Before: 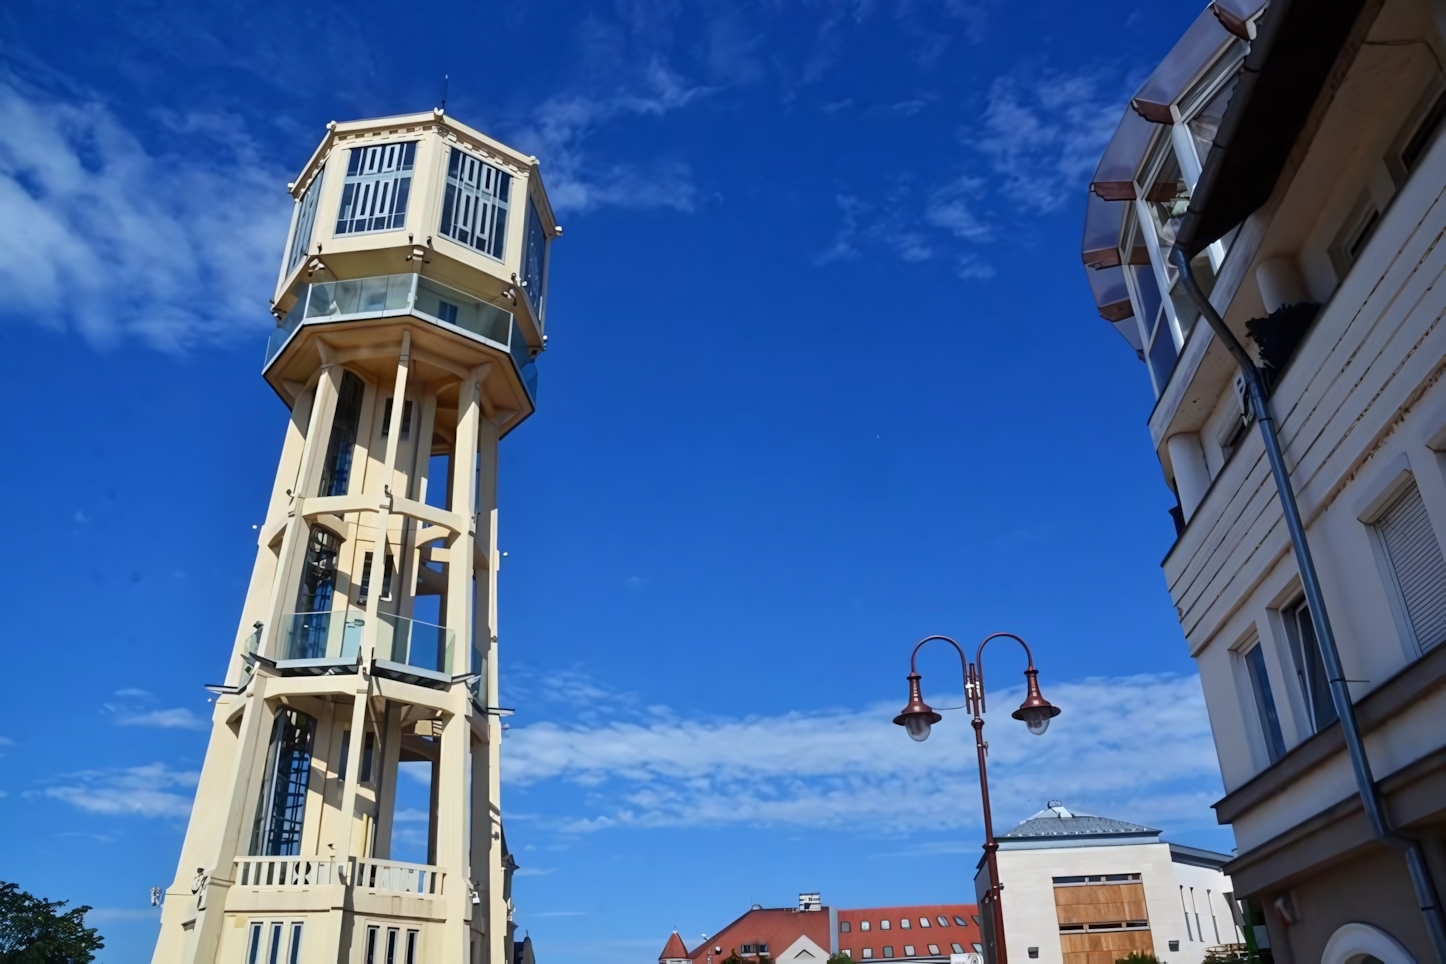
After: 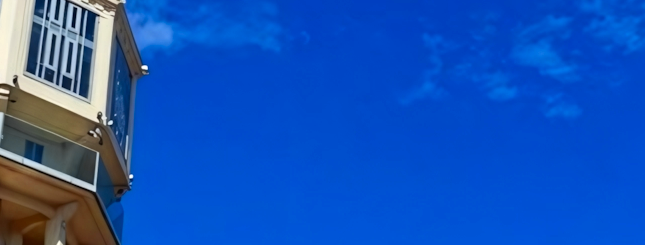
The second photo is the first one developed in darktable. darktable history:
crop: left 28.648%, top 16.783%, right 26.727%, bottom 57.762%
color zones: curves: ch0 [(0.004, 0.305) (0.261, 0.623) (0.389, 0.399) (0.708, 0.571) (0.947, 0.34)]; ch1 [(0.025, 0.645) (0.229, 0.584) (0.326, 0.551) (0.484, 0.262) (0.757, 0.643)]
